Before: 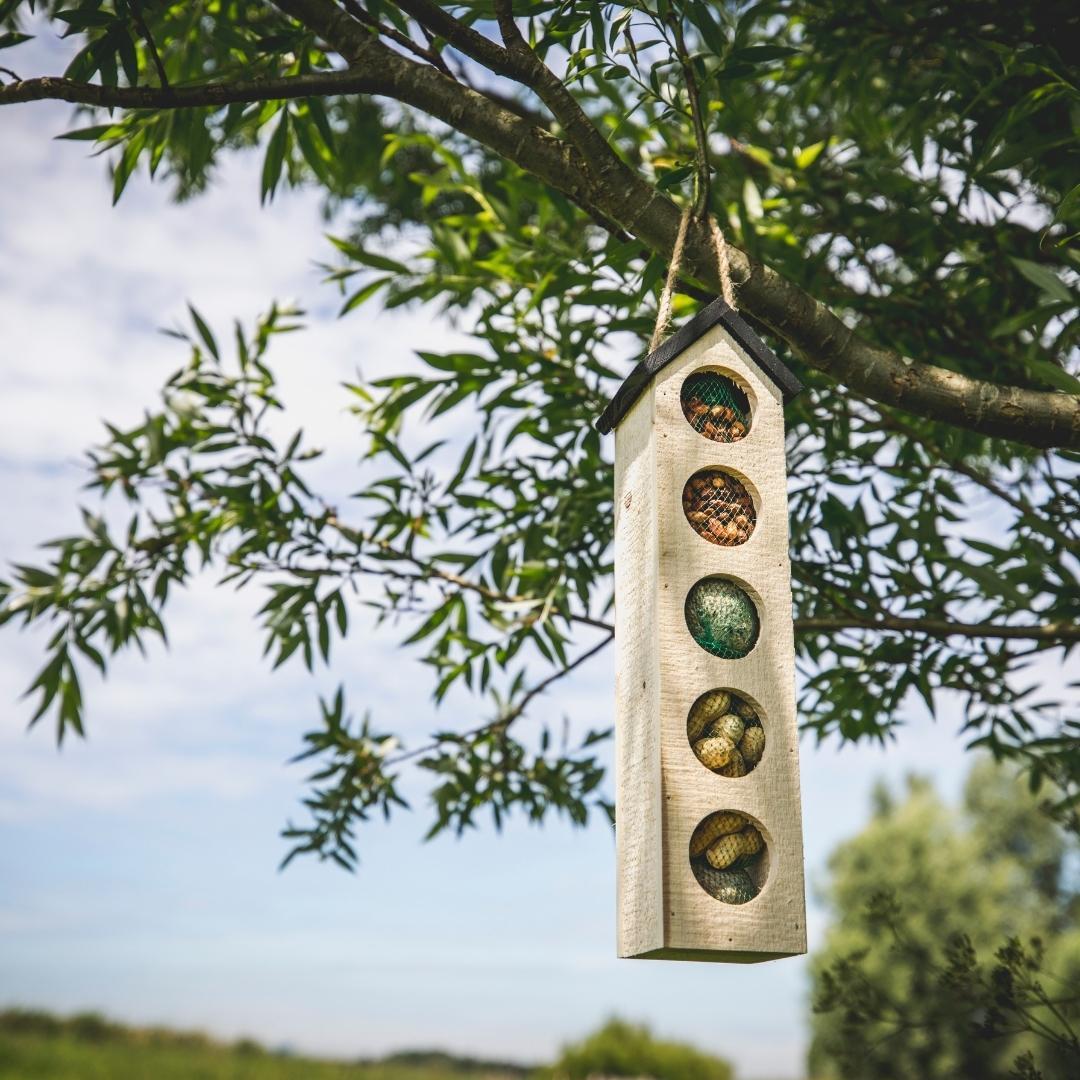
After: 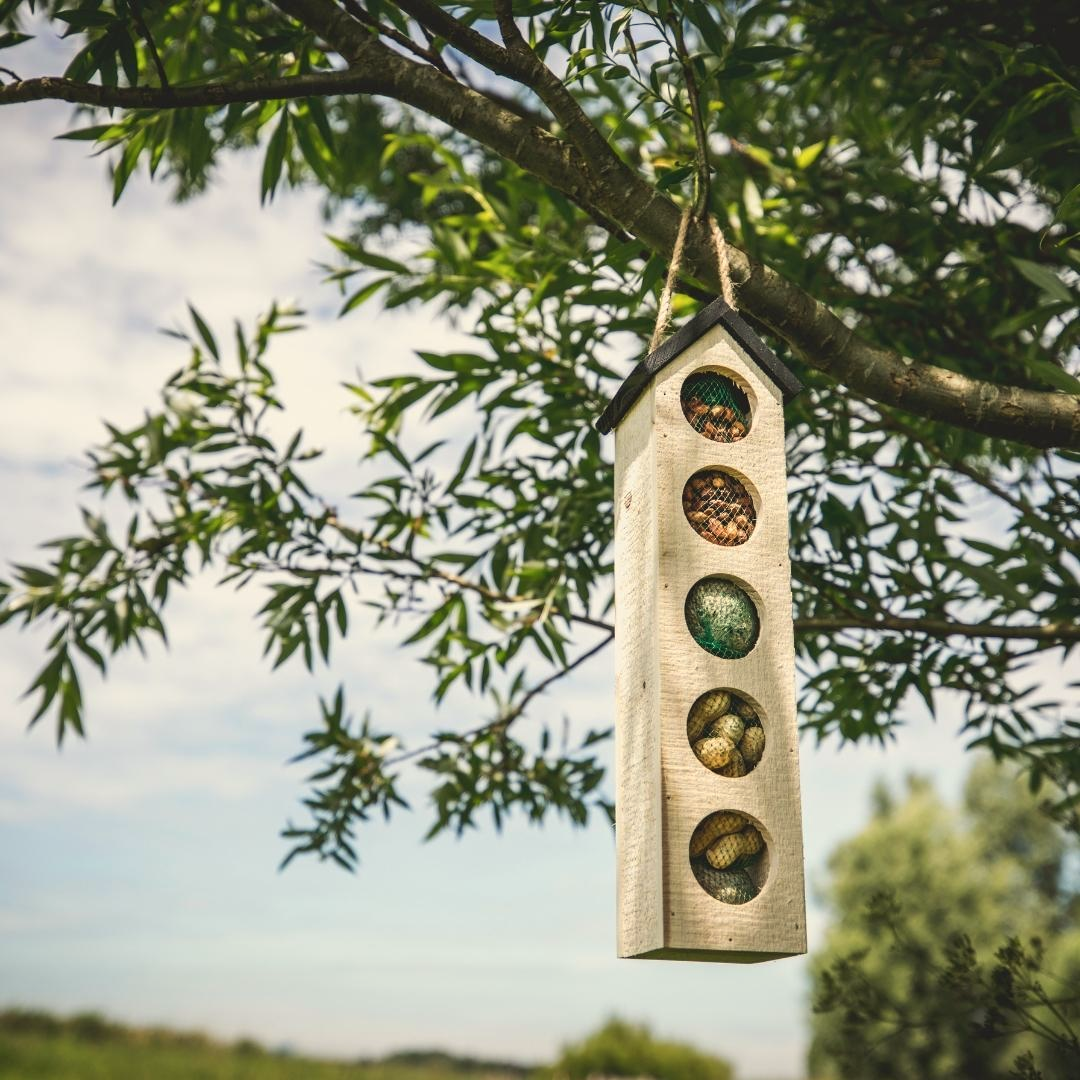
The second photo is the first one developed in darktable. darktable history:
color zones: curves: ch1 [(0, 0.469) (0.001, 0.469) (0.12, 0.446) (0.248, 0.469) (0.5, 0.5) (0.748, 0.5) (0.999, 0.469) (1, 0.469)]
white balance: red 1.029, blue 0.92
